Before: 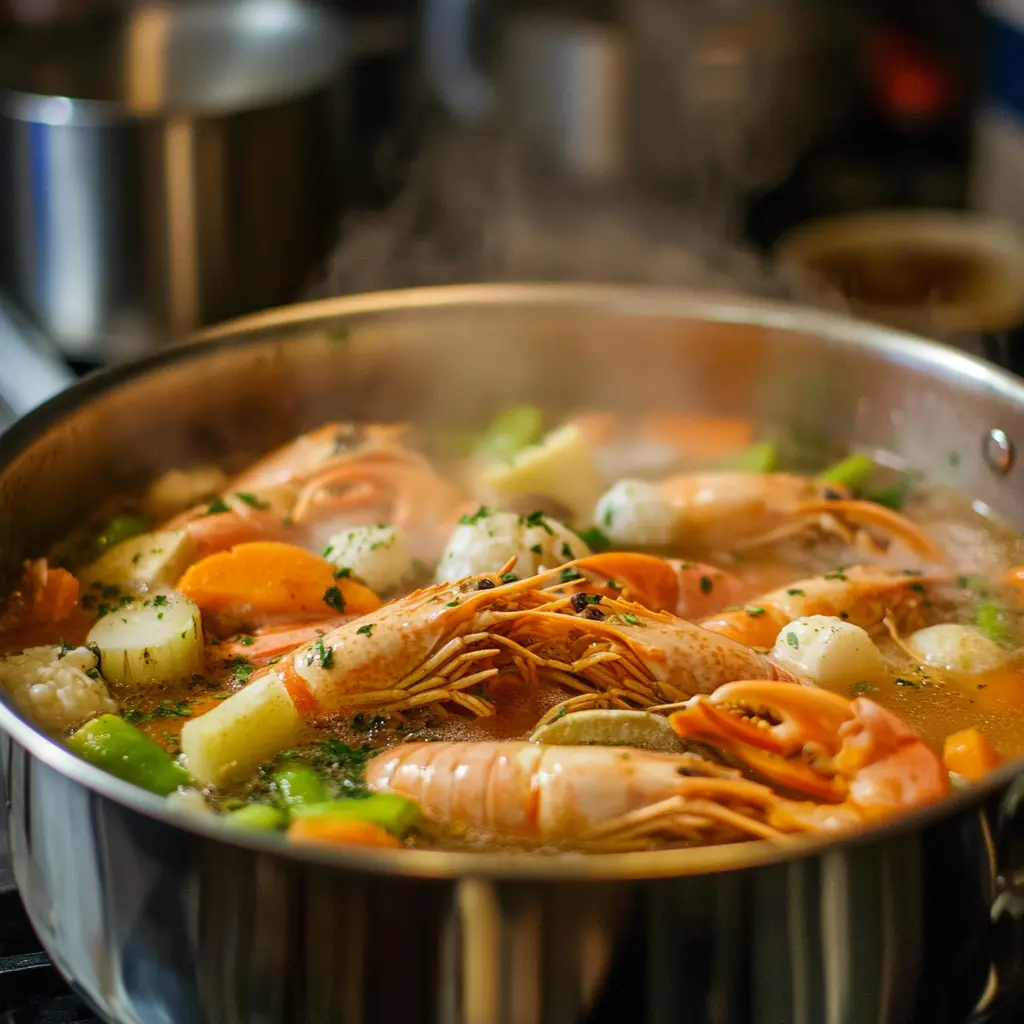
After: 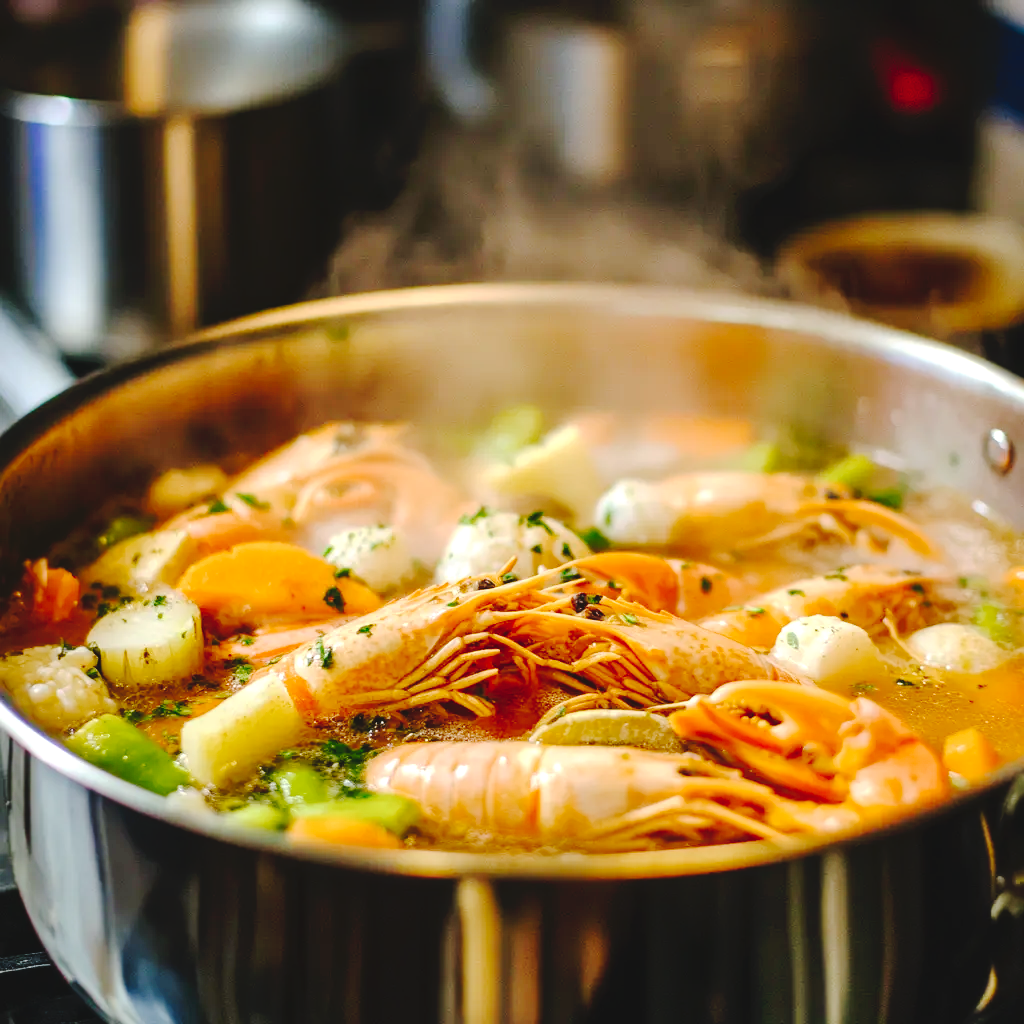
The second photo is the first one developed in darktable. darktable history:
exposure: black level correction 0, exposure 0.5 EV, compensate highlight preservation false
tone curve: curves: ch0 [(0, 0) (0.003, 0.057) (0.011, 0.061) (0.025, 0.065) (0.044, 0.075) (0.069, 0.082) (0.1, 0.09) (0.136, 0.102) (0.177, 0.145) (0.224, 0.195) (0.277, 0.27) (0.335, 0.374) (0.399, 0.486) (0.468, 0.578) (0.543, 0.652) (0.623, 0.717) (0.709, 0.778) (0.801, 0.837) (0.898, 0.909) (1, 1)], preserve colors none
